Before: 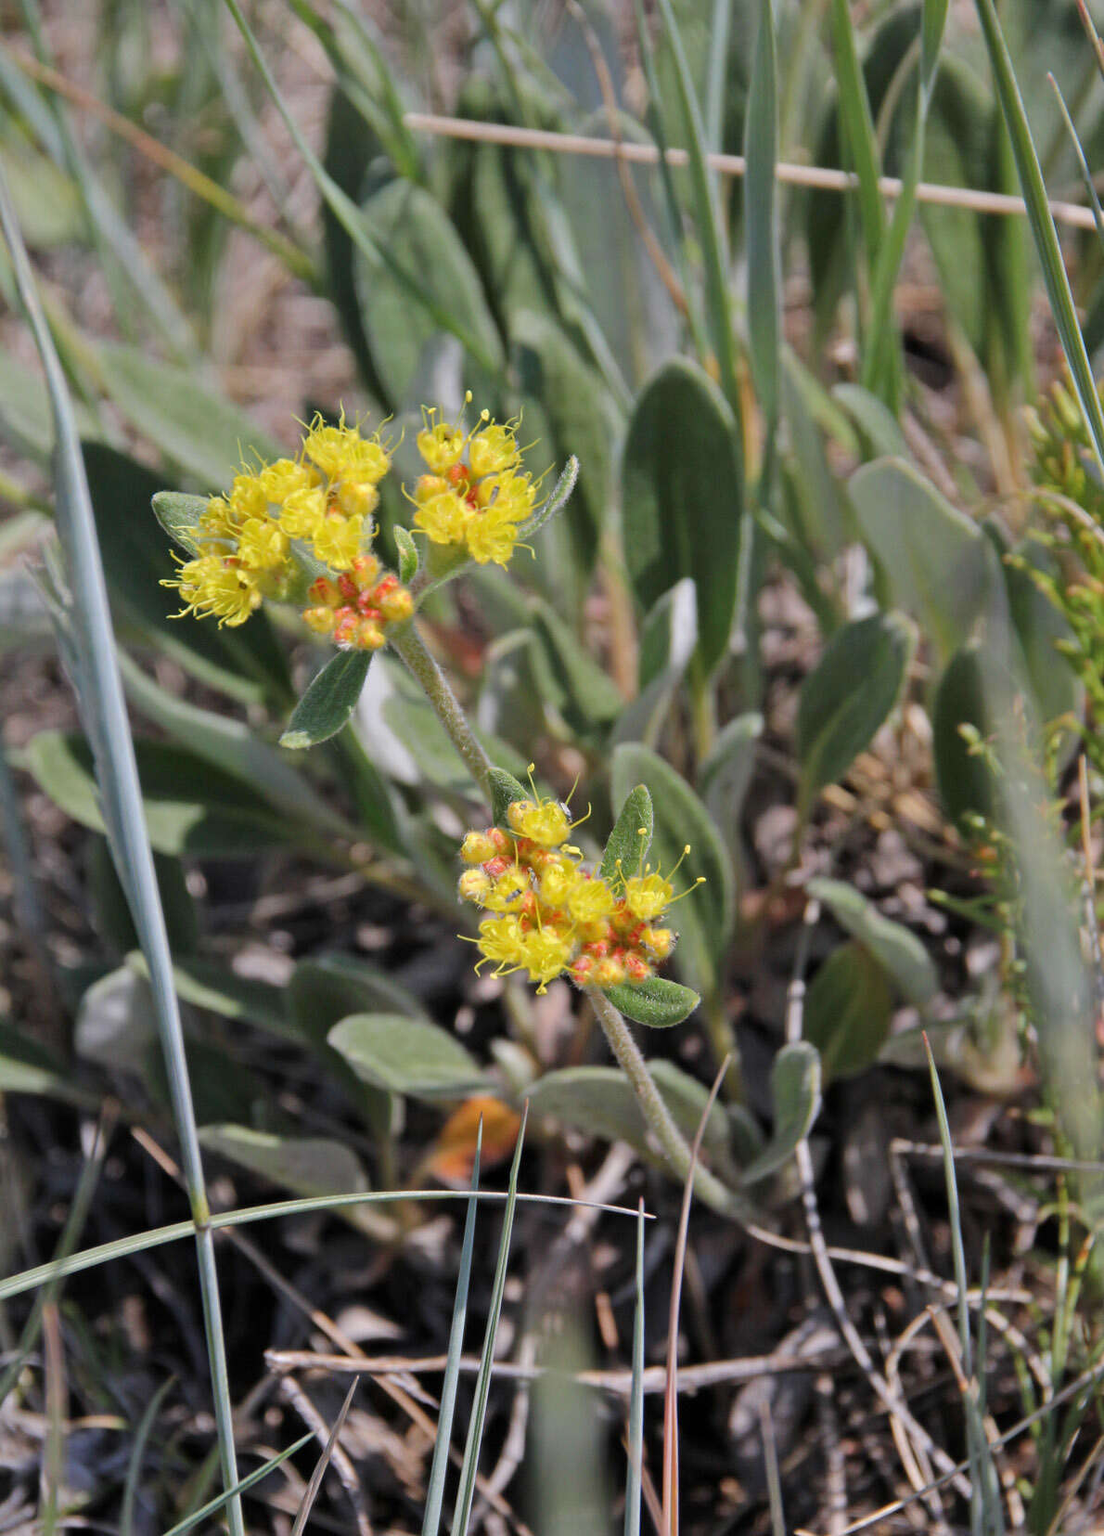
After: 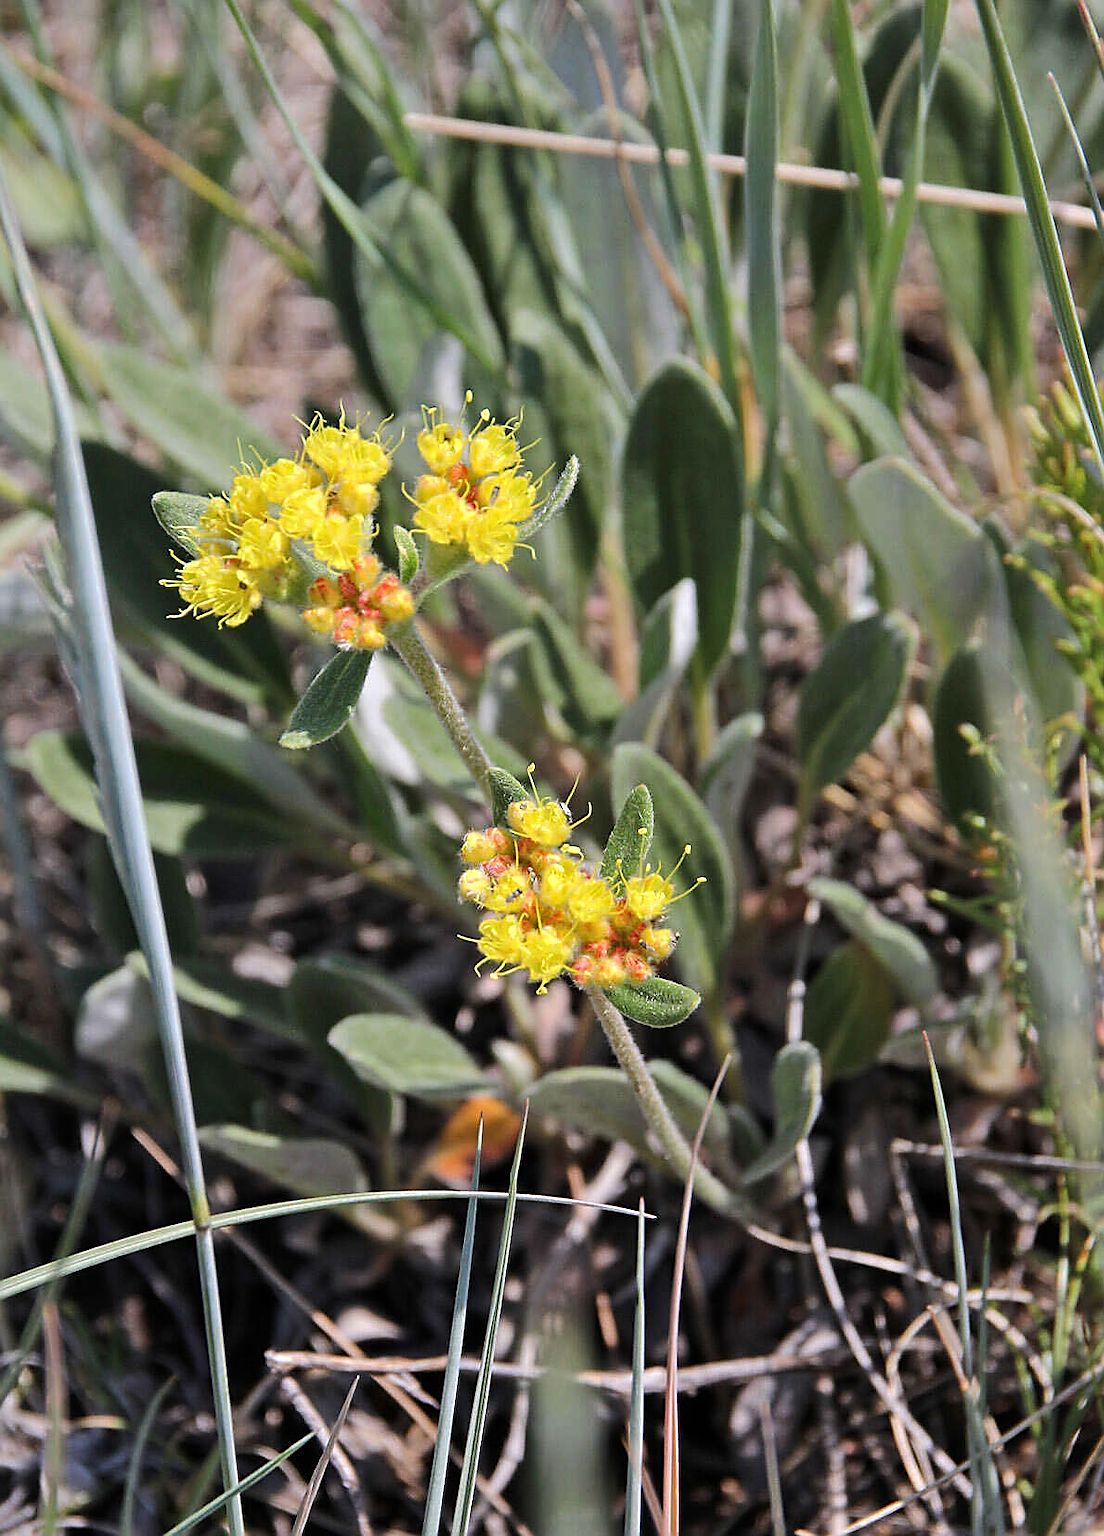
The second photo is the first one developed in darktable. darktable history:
tone equalizer: -8 EV -0.385 EV, -7 EV -0.374 EV, -6 EV -0.329 EV, -5 EV -0.243 EV, -3 EV 0.235 EV, -2 EV 0.332 EV, -1 EV 0.366 EV, +0 EV 0.396 EV, edges refinement/feathering 500, mask exposure compensation -1.57 EV, preserve details no
sharpen: radius 1.422, amount 1.239, threshold 0.729
